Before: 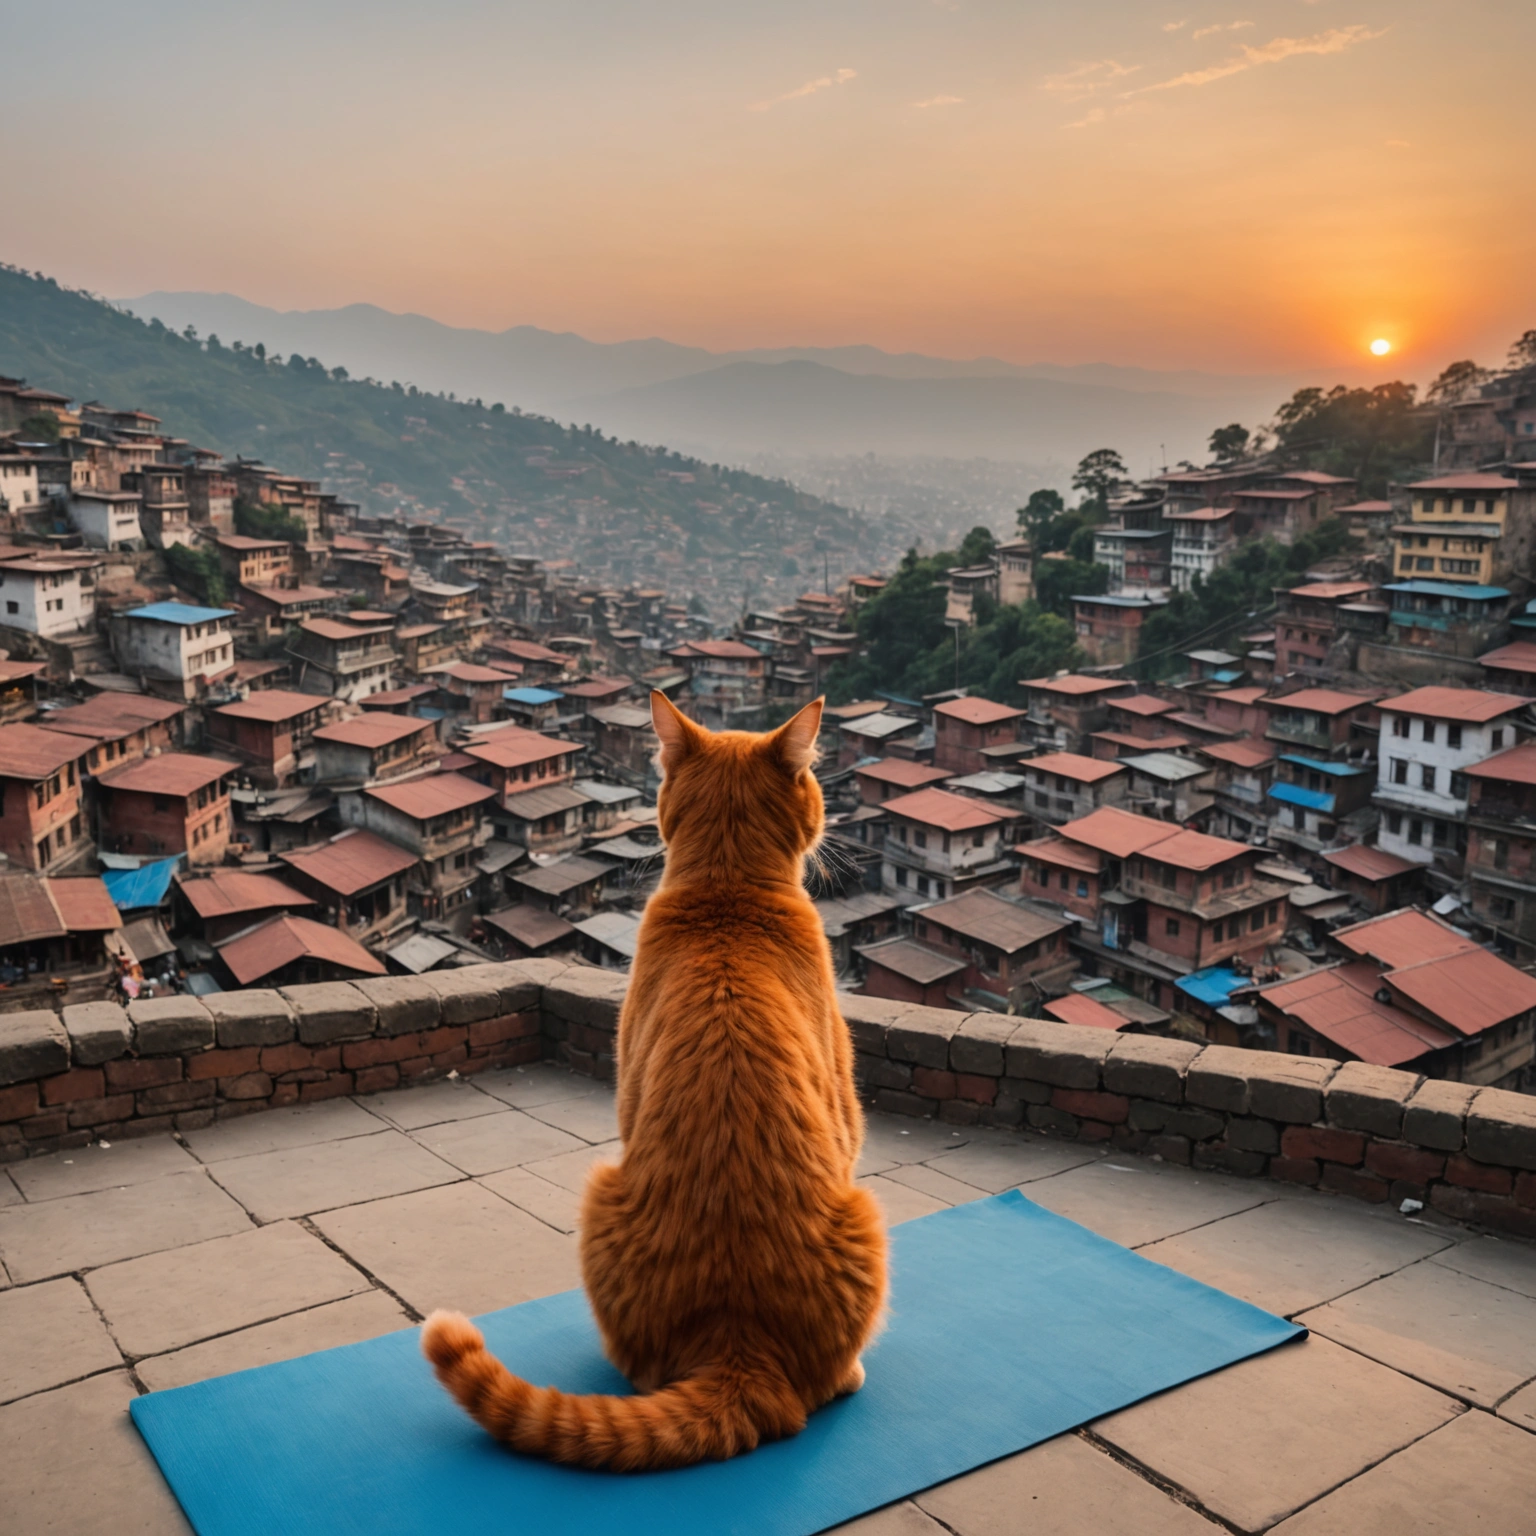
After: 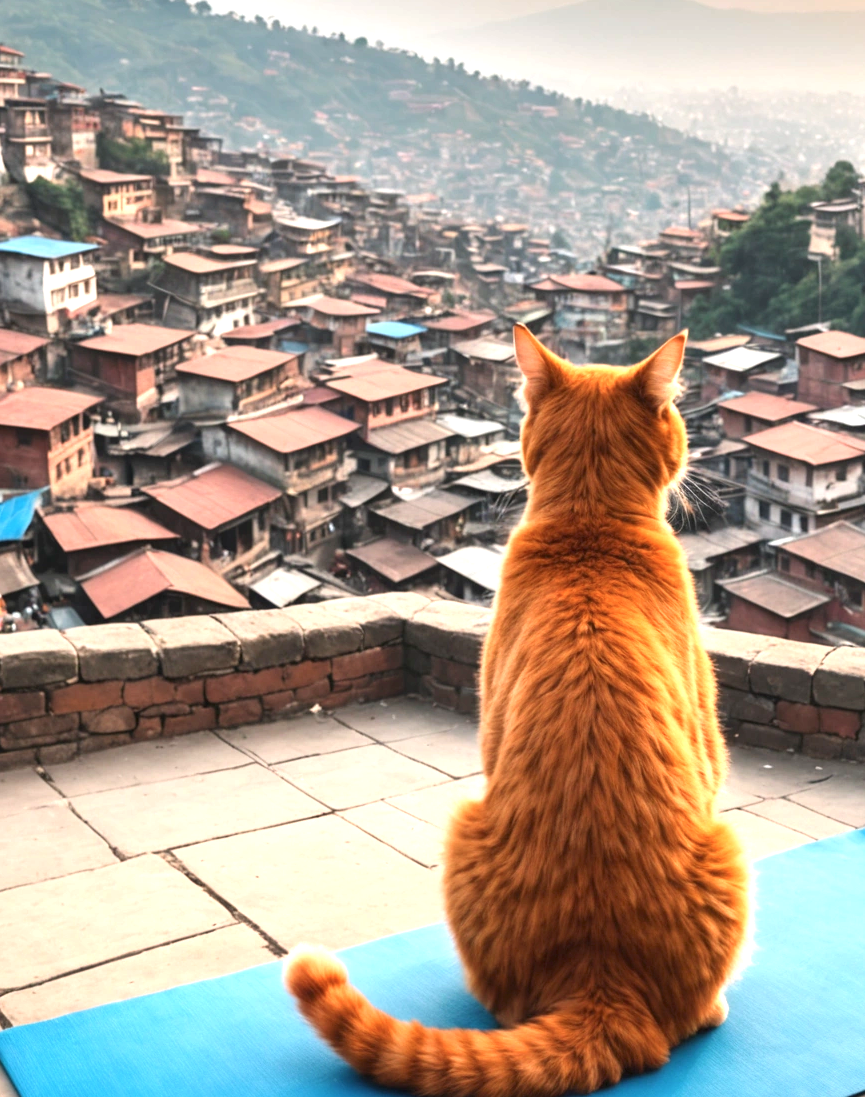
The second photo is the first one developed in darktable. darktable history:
color balance rgb: perceptual saturation grading › global saturation -3%
exposure: black level correction 0, exposure 1.45 EV, compensate exposure bias true, compensate highlight preservation false
crop: left 8.966%, top 23.852%, right 34.699%, bottom 4.703%
